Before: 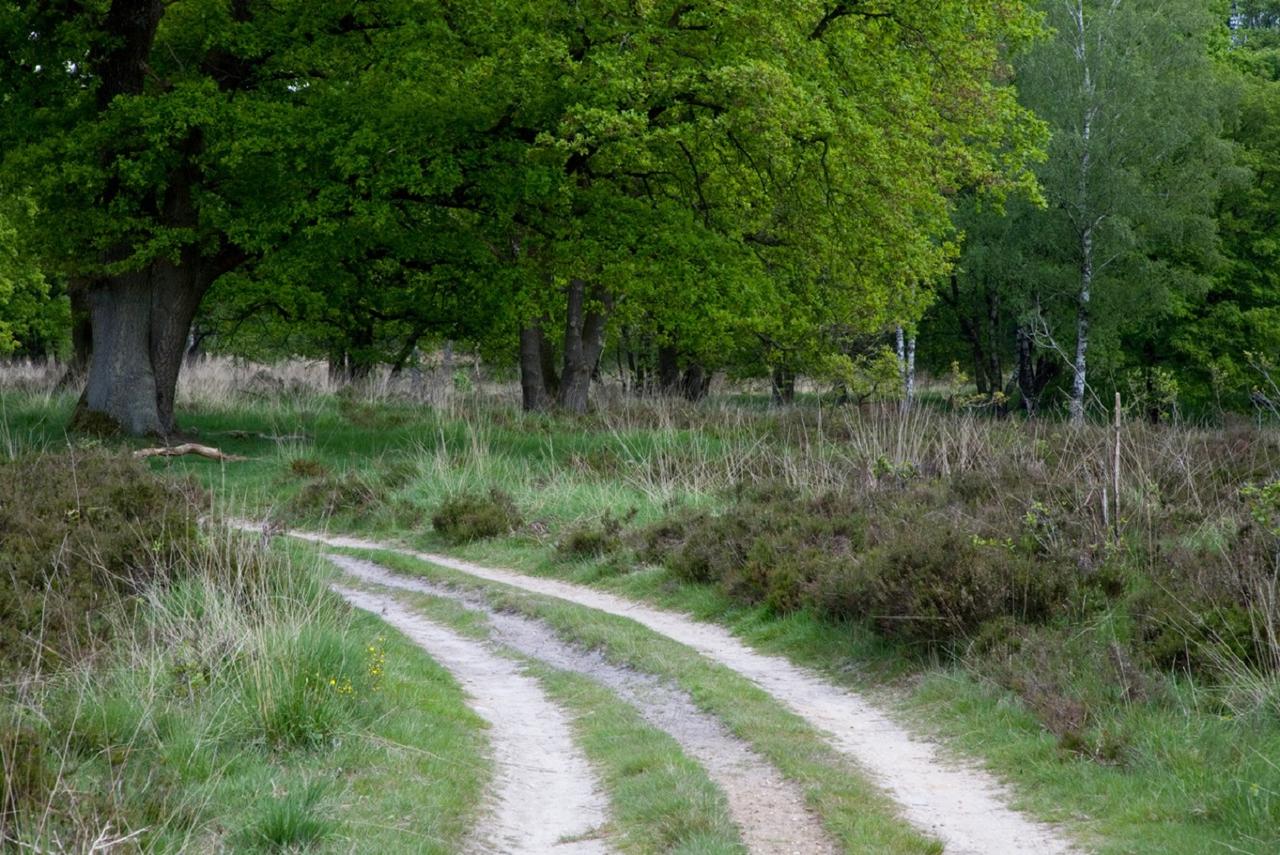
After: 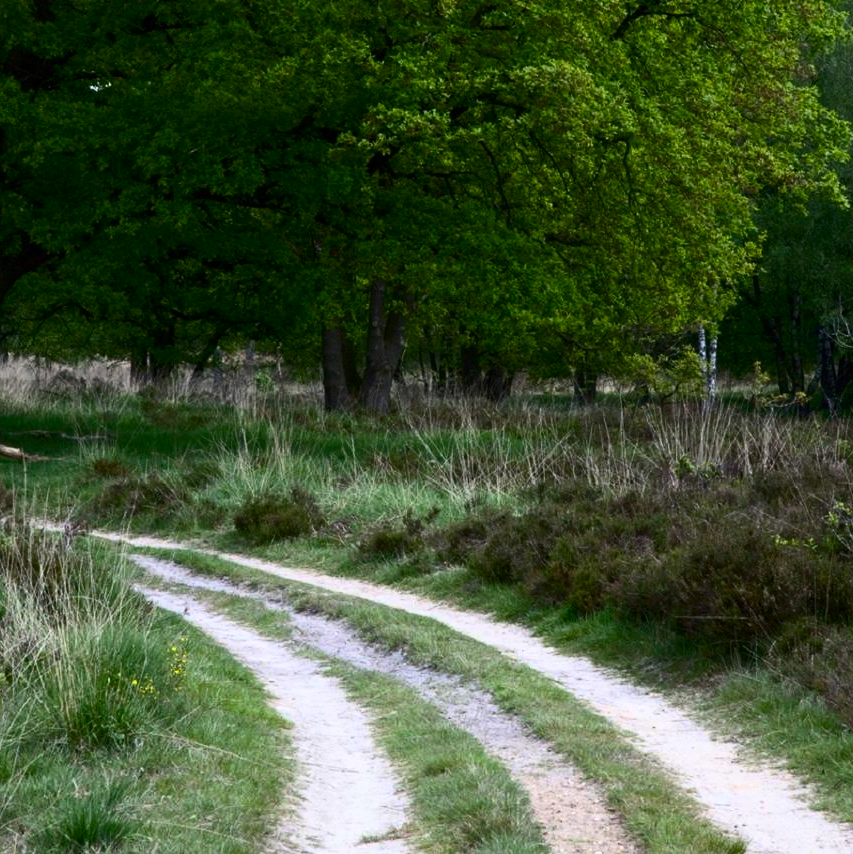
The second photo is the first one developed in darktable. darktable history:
contrast brightness saturation: contrast 0.397, brightness 0.114, saturation 0.214
base curve: curves: ch0 [(0, 0) (0.595, 0.418) (1, 1)], preserve colors none
crop and rotate: left 15.51%, right 17.792%
tone equalizer: smoothing 1
